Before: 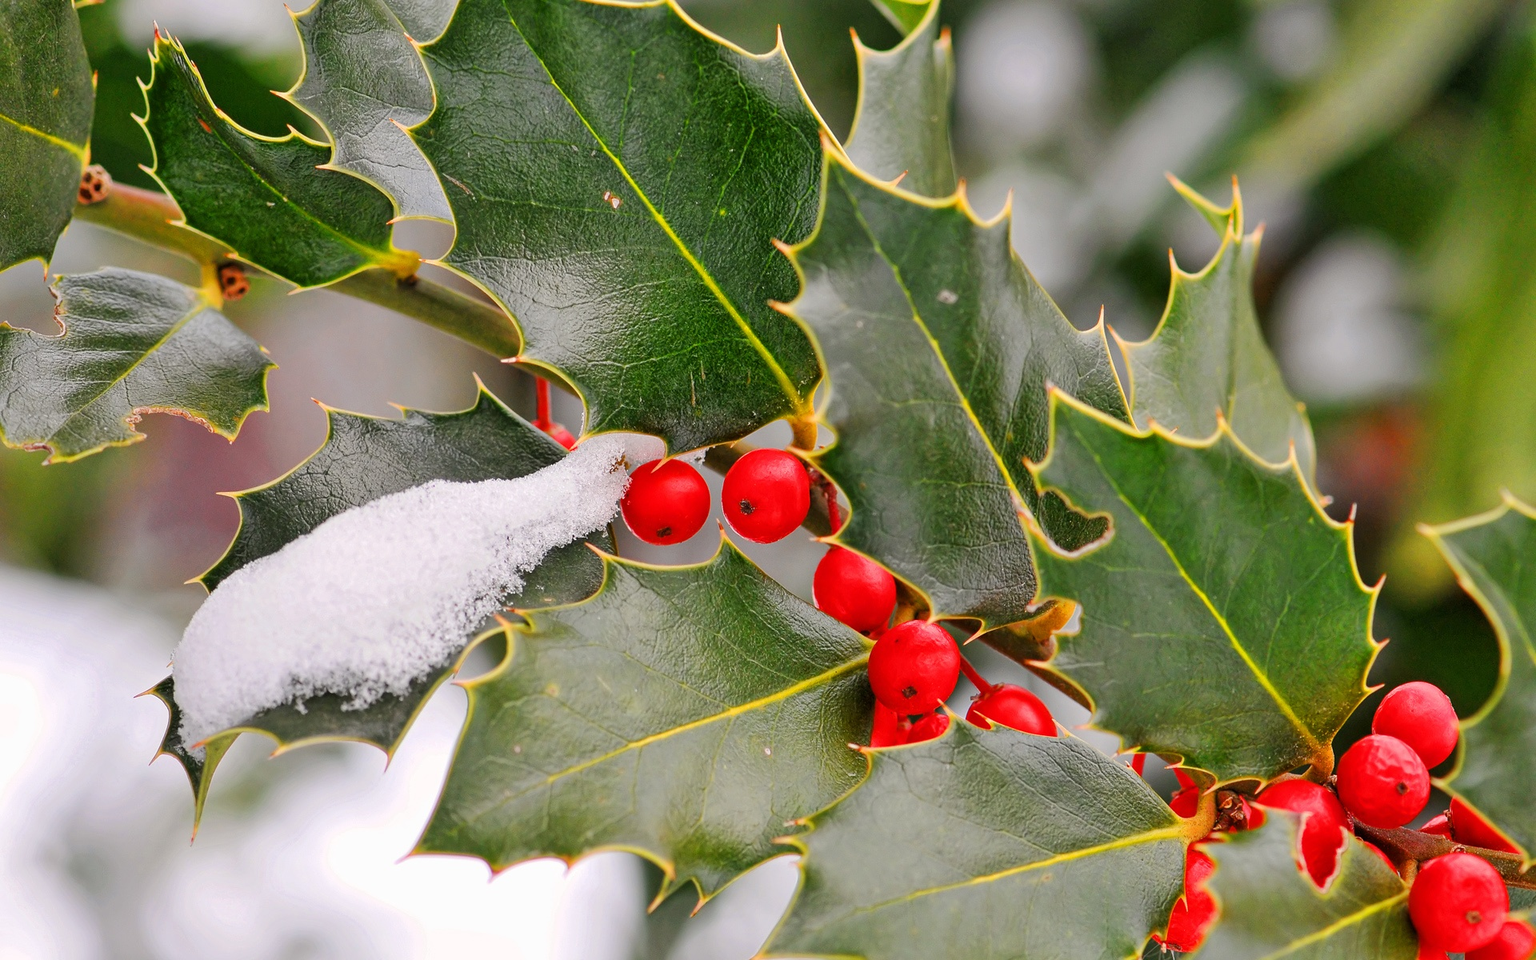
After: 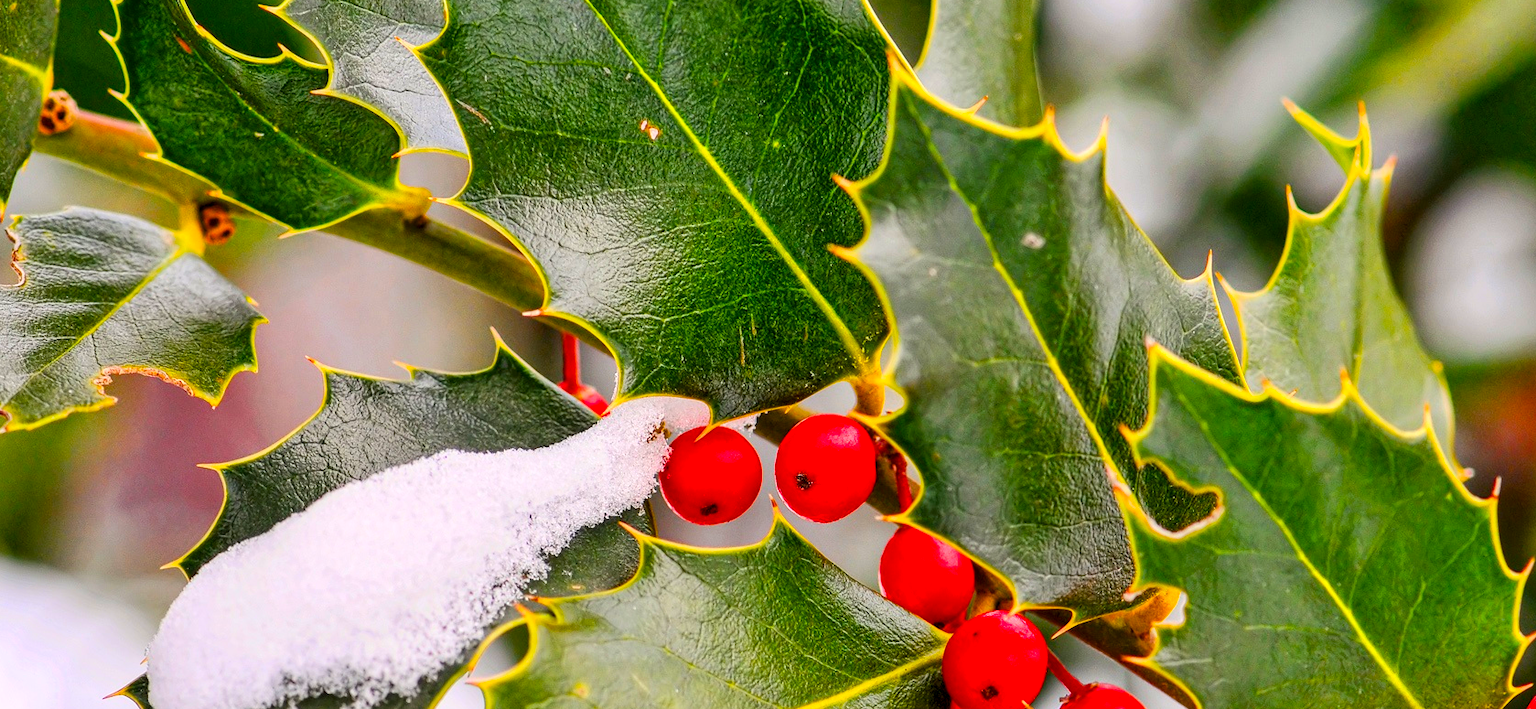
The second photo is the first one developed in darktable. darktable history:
crop: left 2.88%, top 9.007%, right 9.66%, bottom 26.317%
local contrast: detail 130%
exposure: exposure -0.158 EV, compensate exposure bias true, compensate highlight preservation false
contrast brightness saturation: contrast 0.199, brightness 0.144, saturation 0.142
color balance rgb: perceptual saturation grading › global saturation 25.598%, global vibrance 41.425%
tone equalizer: on, module defaults
